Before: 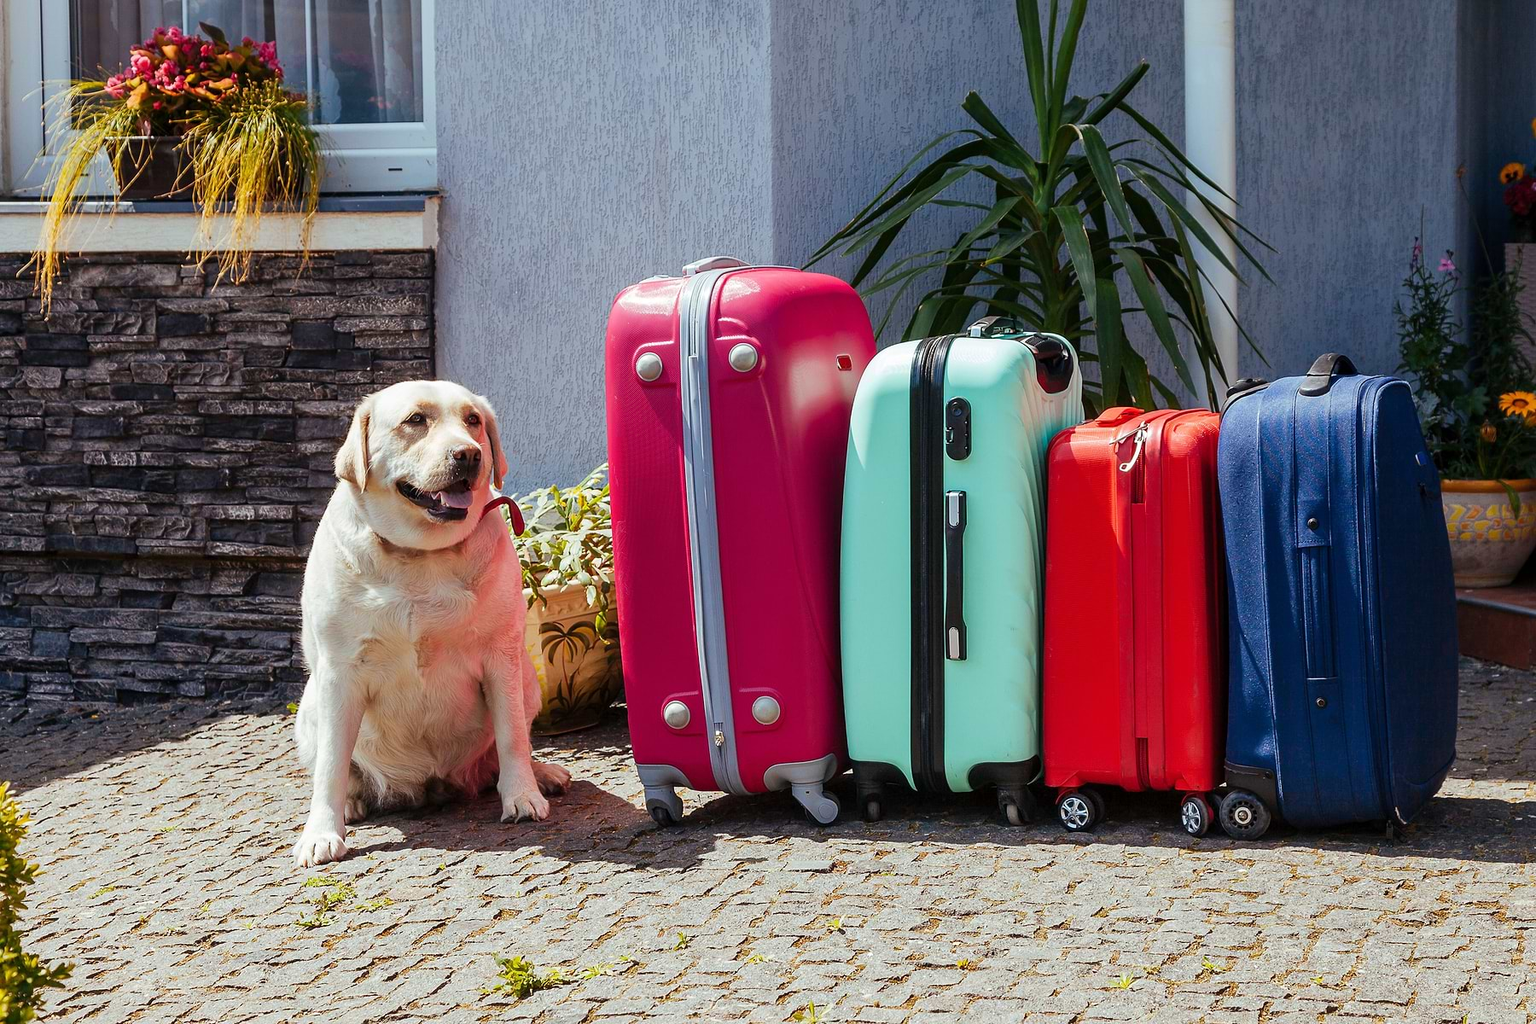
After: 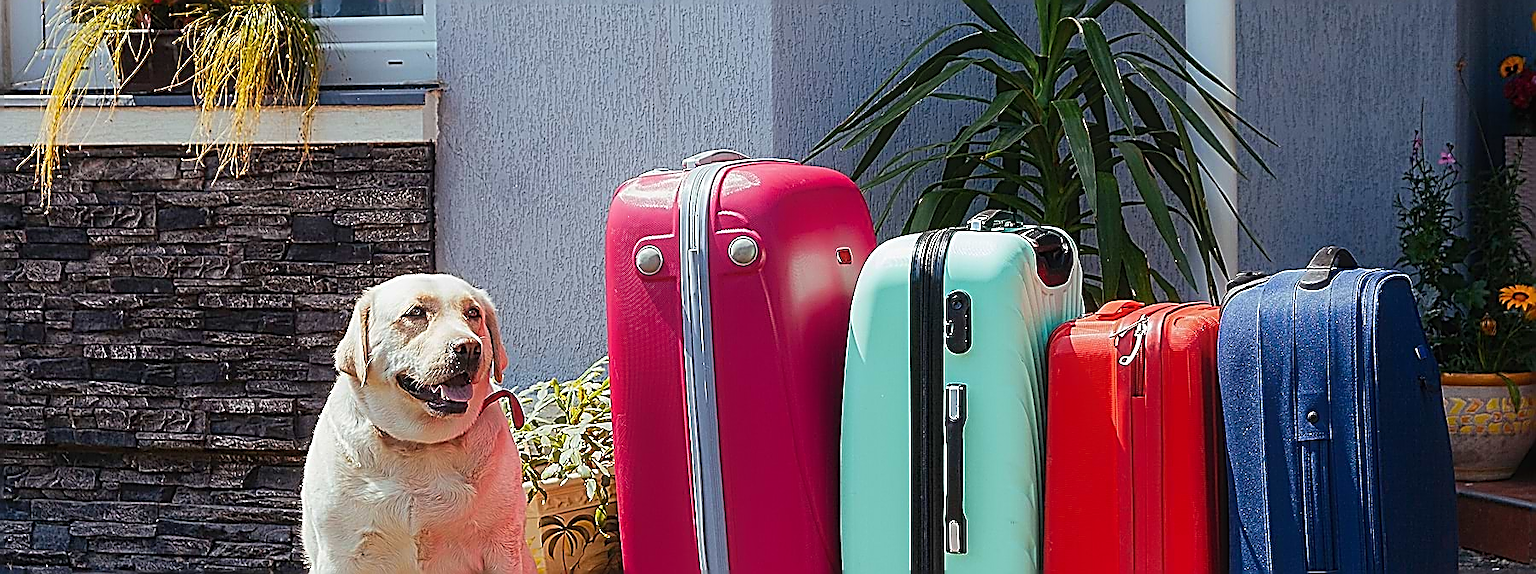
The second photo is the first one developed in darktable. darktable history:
contrast equalizer: octaves 7, y [[0.5, 0.496, 0.435, 0.435, 0.496, 0.5], [0.5 ×6], [0.5 ×6], [0 ×6], [0 ×6]]
crop and rotate: top 10.429%, bottom 33.483%
sharpen: amount 1.863
